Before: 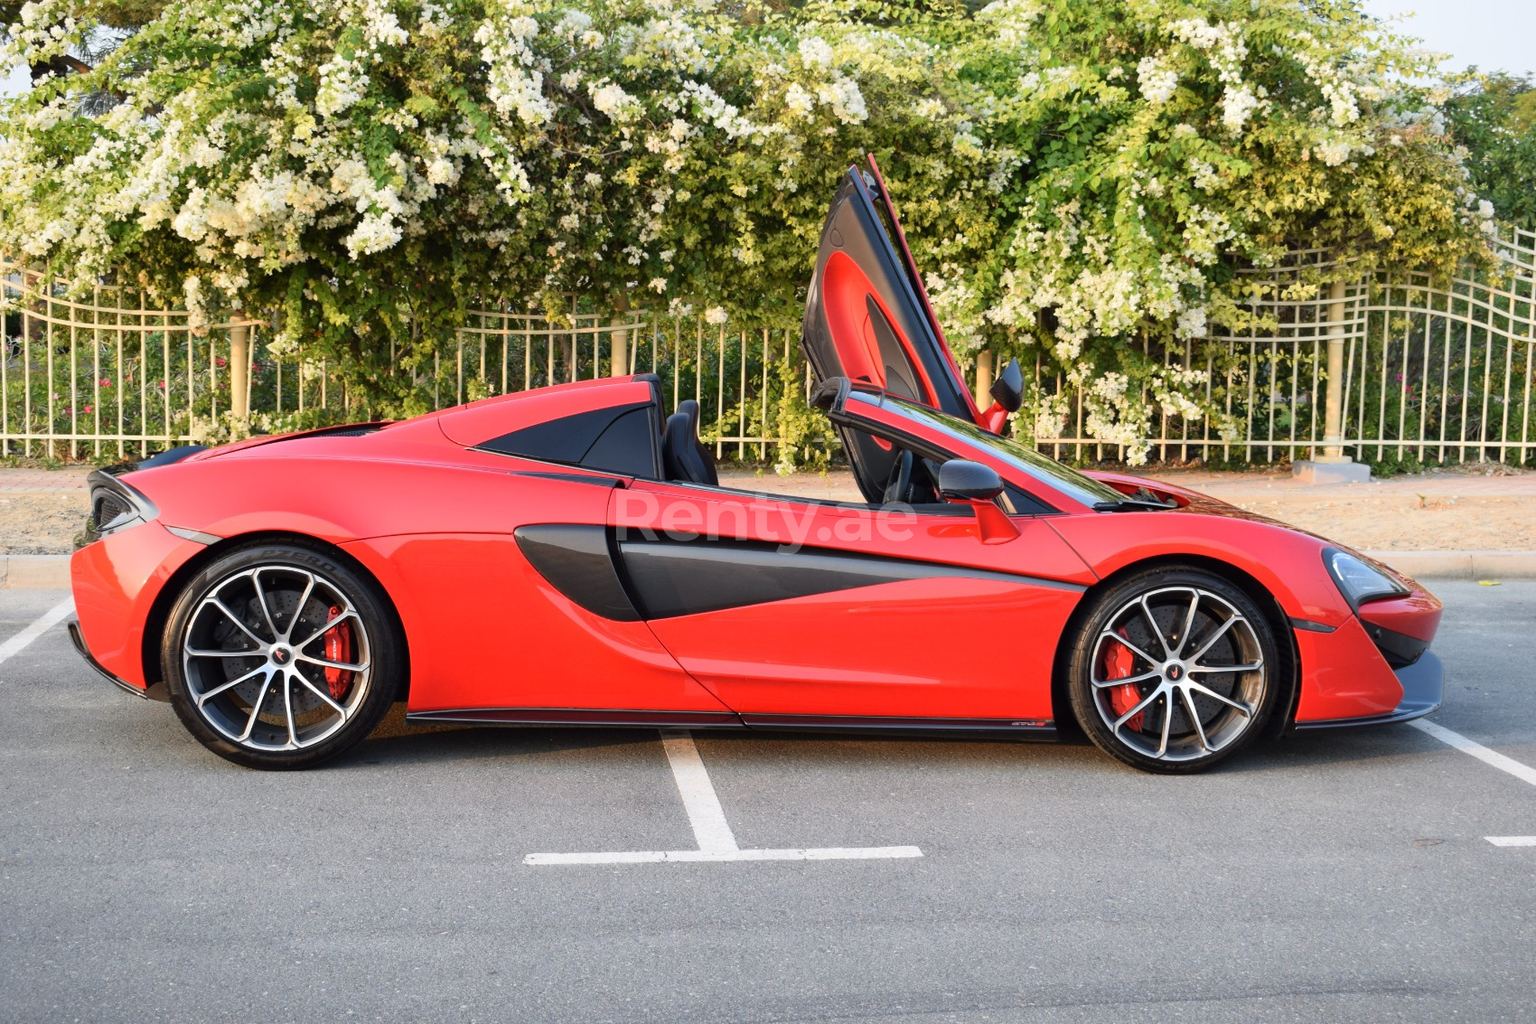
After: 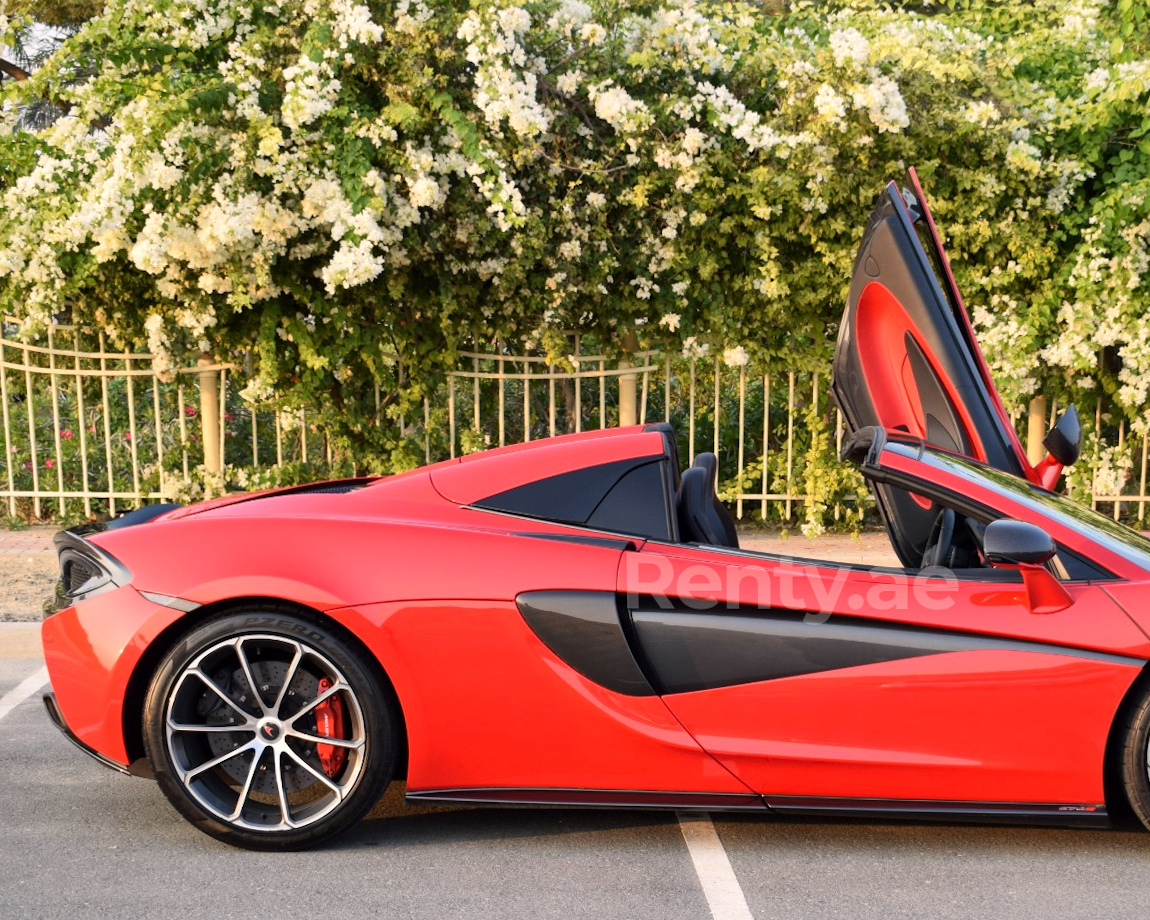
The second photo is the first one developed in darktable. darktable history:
local contrast: mode bilateral grid, contrast 28, coarseness 16, detail 115%, midtone range 0.2
color correction: highlights a* 3.84, highlights b* 5.07
crop: right 28.885%, bottom 16.626%
rotate and perspective: rotation 0.074°, lens shift (vertical) 0.096, lens shift (horizontal) -0.041, crop left 0.043, crop right 0.952, crop top 0.024, crop bottom 0.979
